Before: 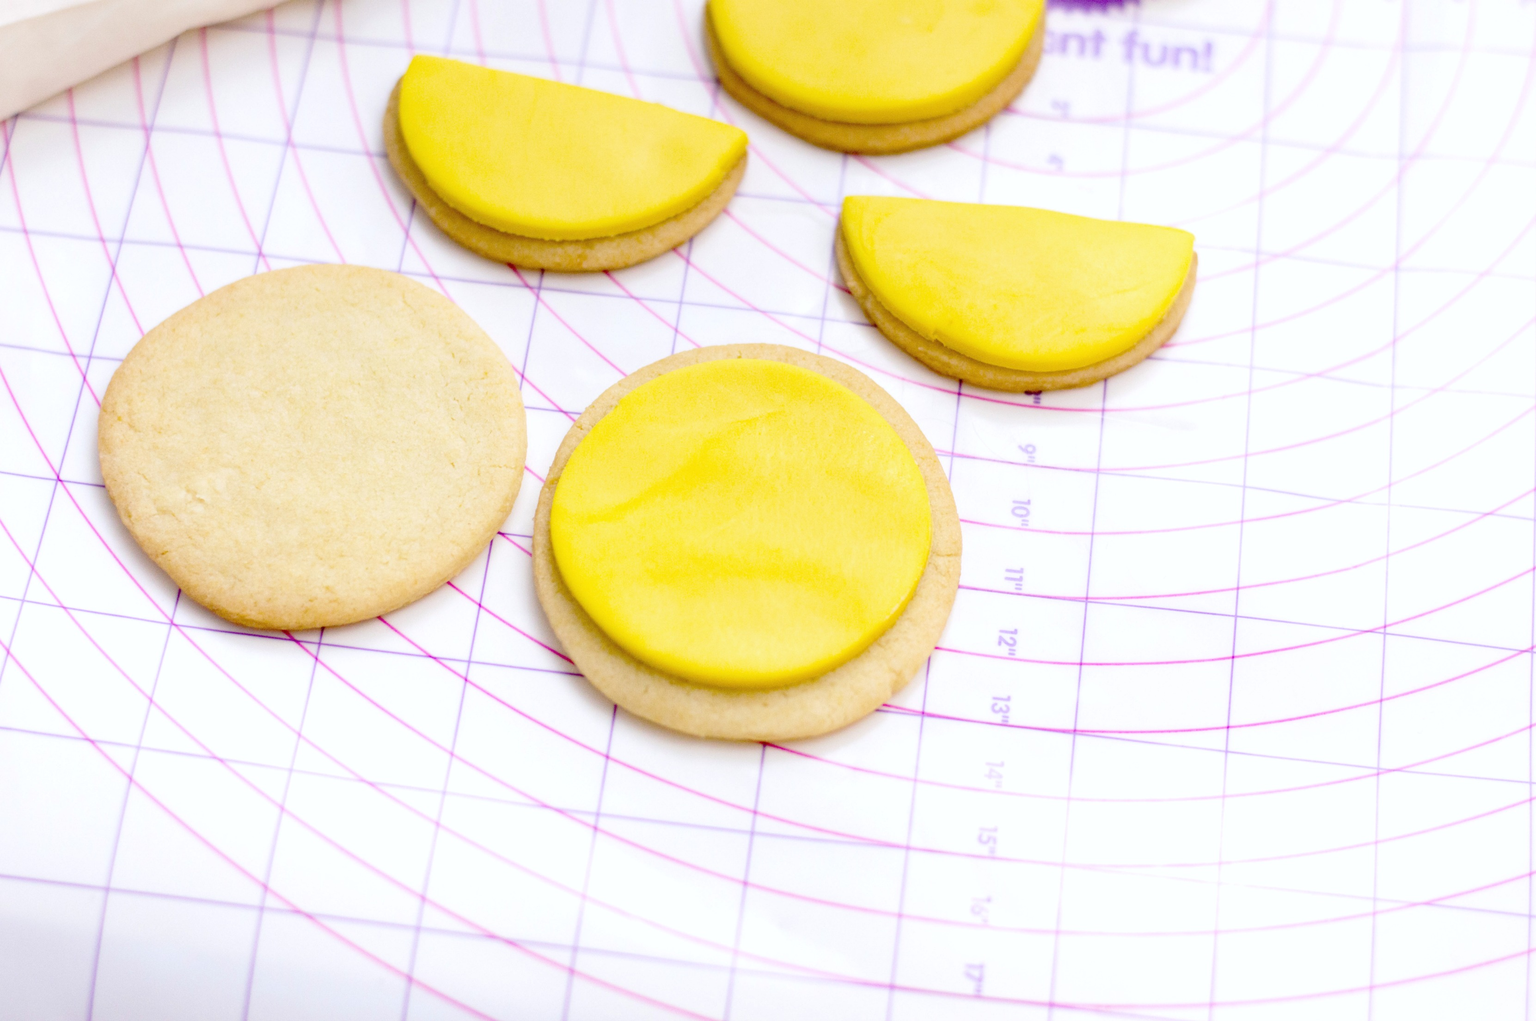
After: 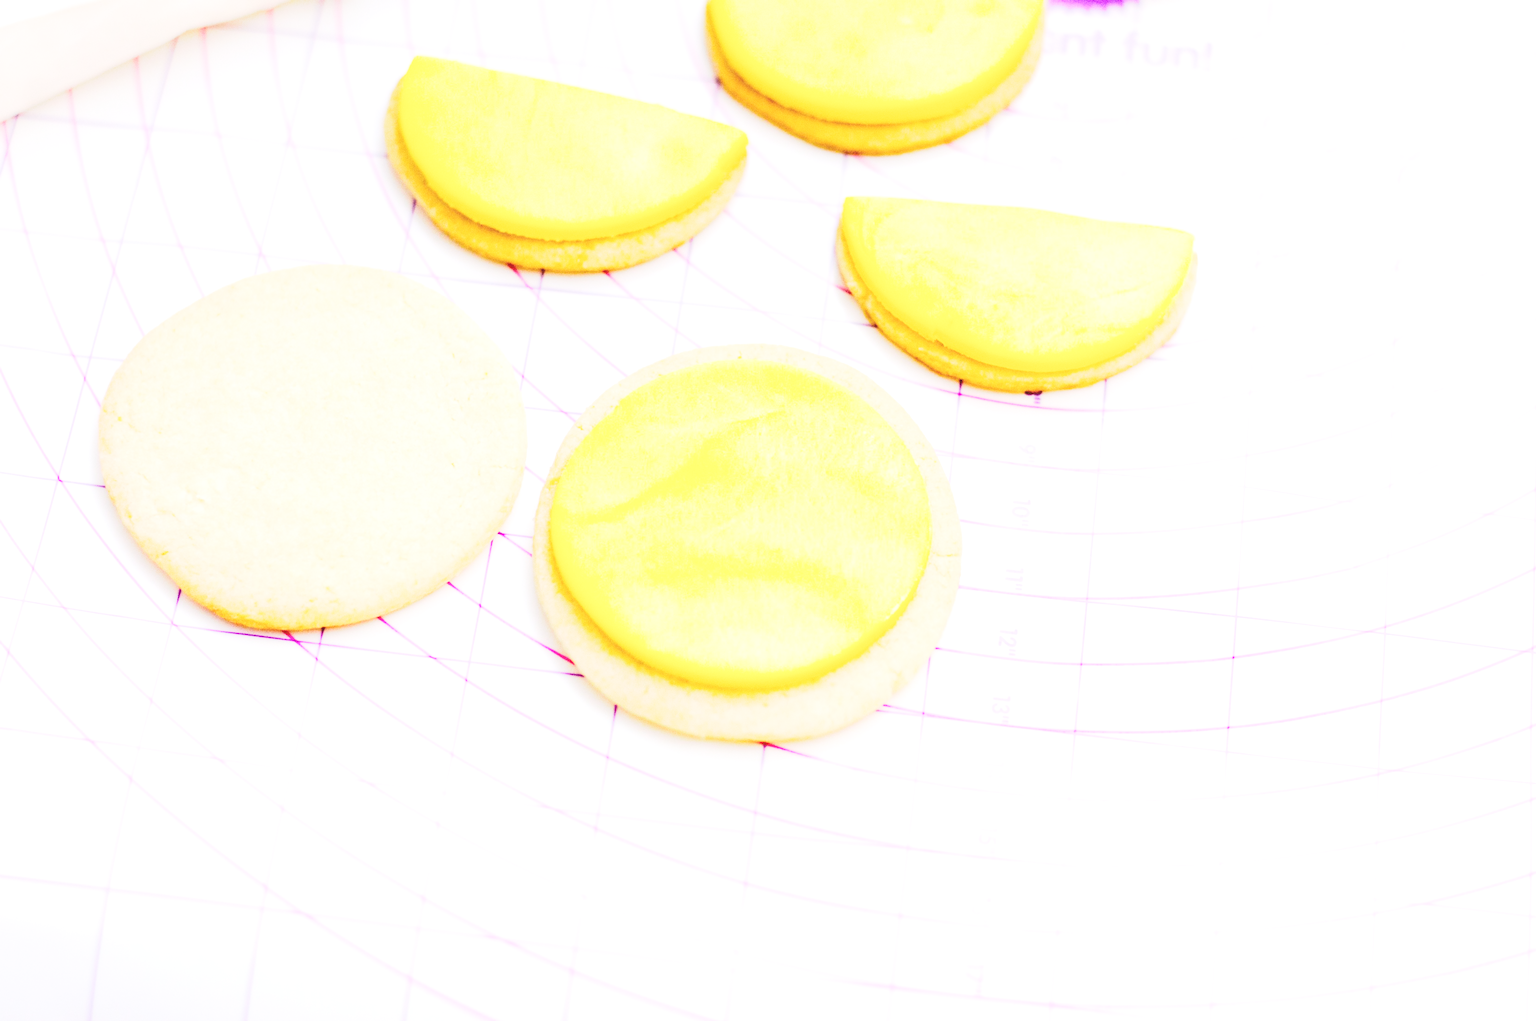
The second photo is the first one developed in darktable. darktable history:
exposure: black level correction -0.005, exposure 1.002 EV, compensate highlight preservation false
tone curve: curves: ch0 [(0, 0) (0.118, 0.034) (0.182, 0.124) (0.265, 0.214) (0.504, 0.508) (0.783, 0.825) (1, 1)], color space Lab, linked channels, preserve colors none
base curve: curves: ch0 [(0, 0) (0.088, 0.125) (0.176, 0.251) (0.354, 0.501) (0.613, 0.749) (1, 0.877)], preserve colors none
